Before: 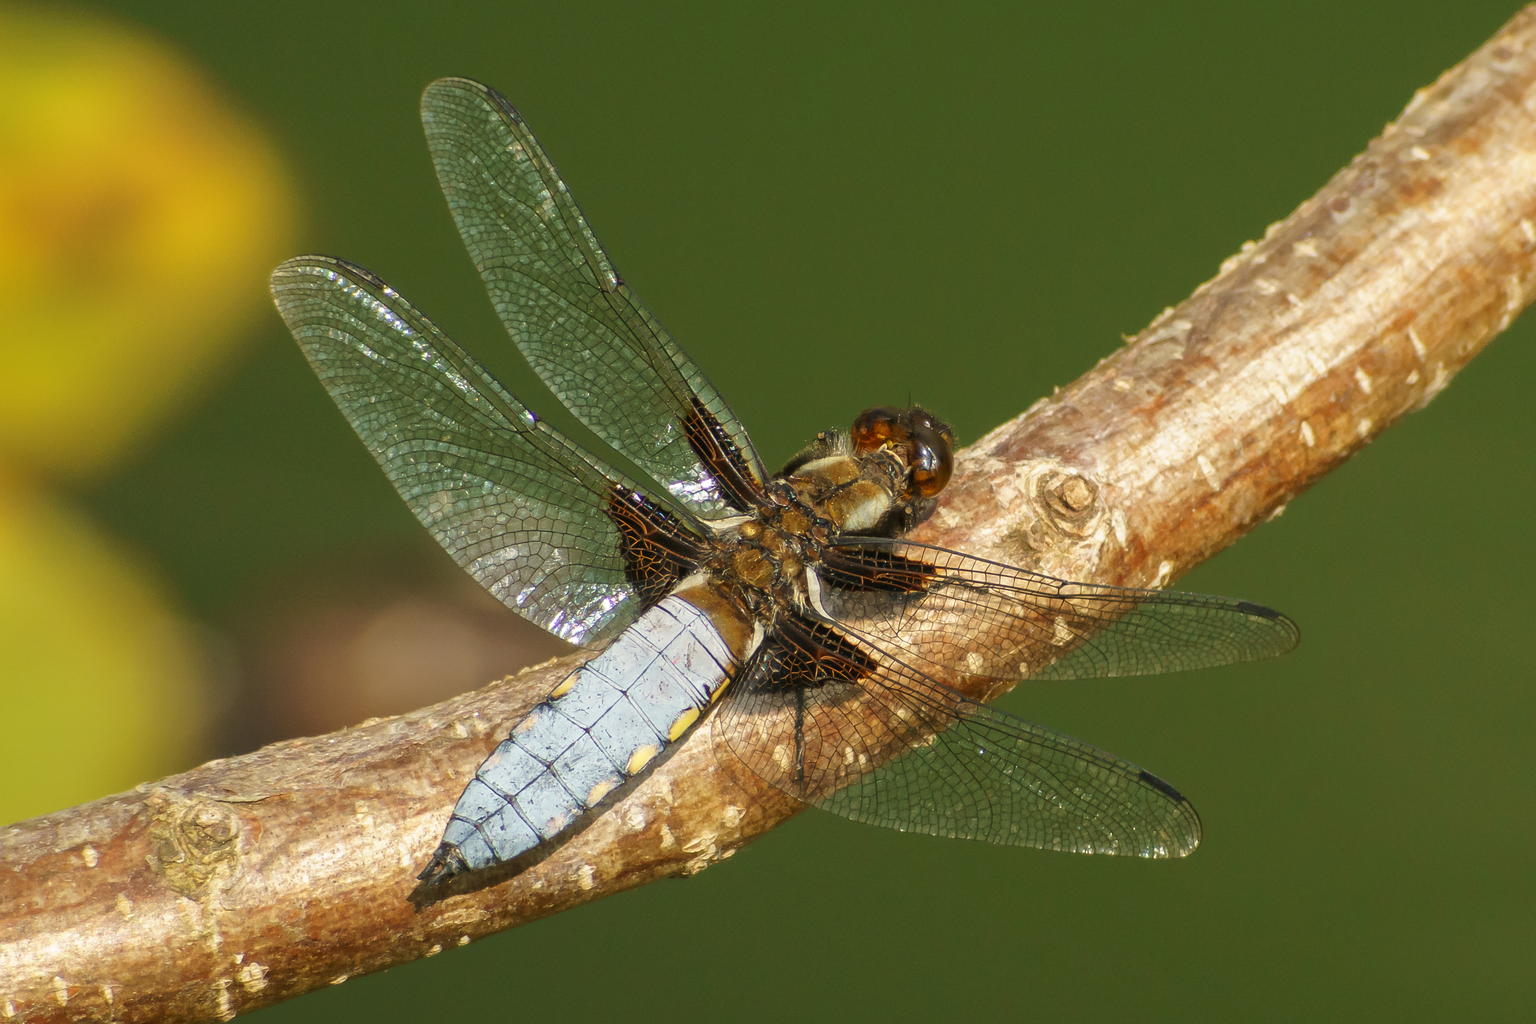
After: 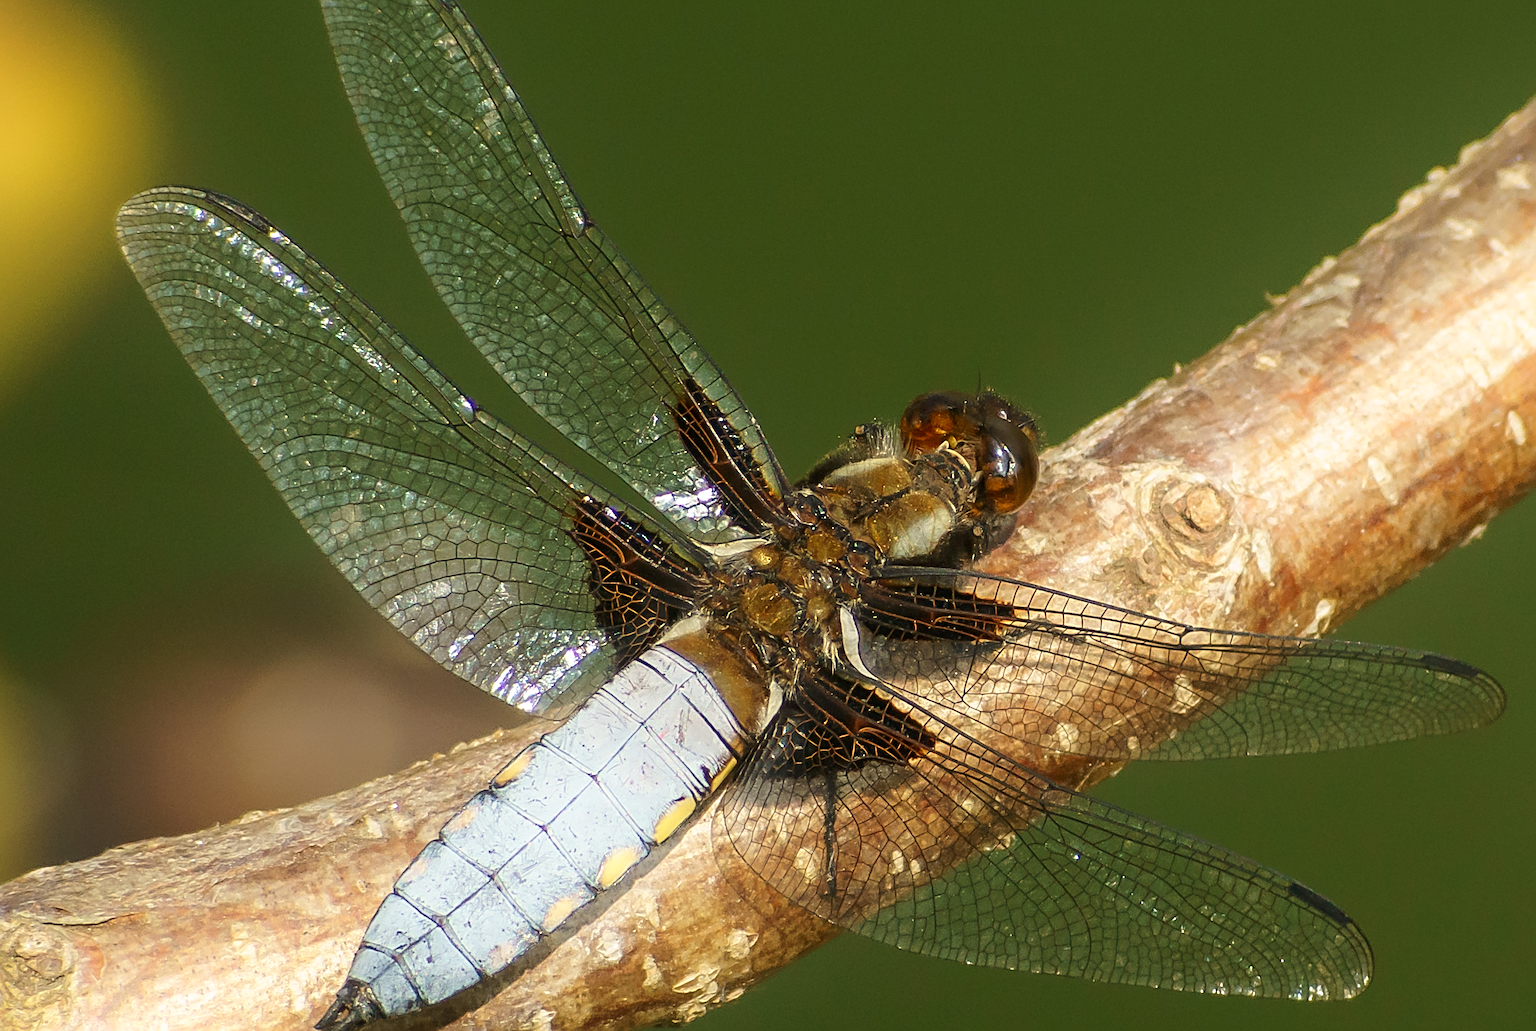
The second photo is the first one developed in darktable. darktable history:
sharpen: radius 3.113
crop and rotate: left 12.032%, top 11.461%, right 13.863%, bottom 13.894%
shadows and highlights: shadows -53.32, highlights 84.25, soften with gaussian
